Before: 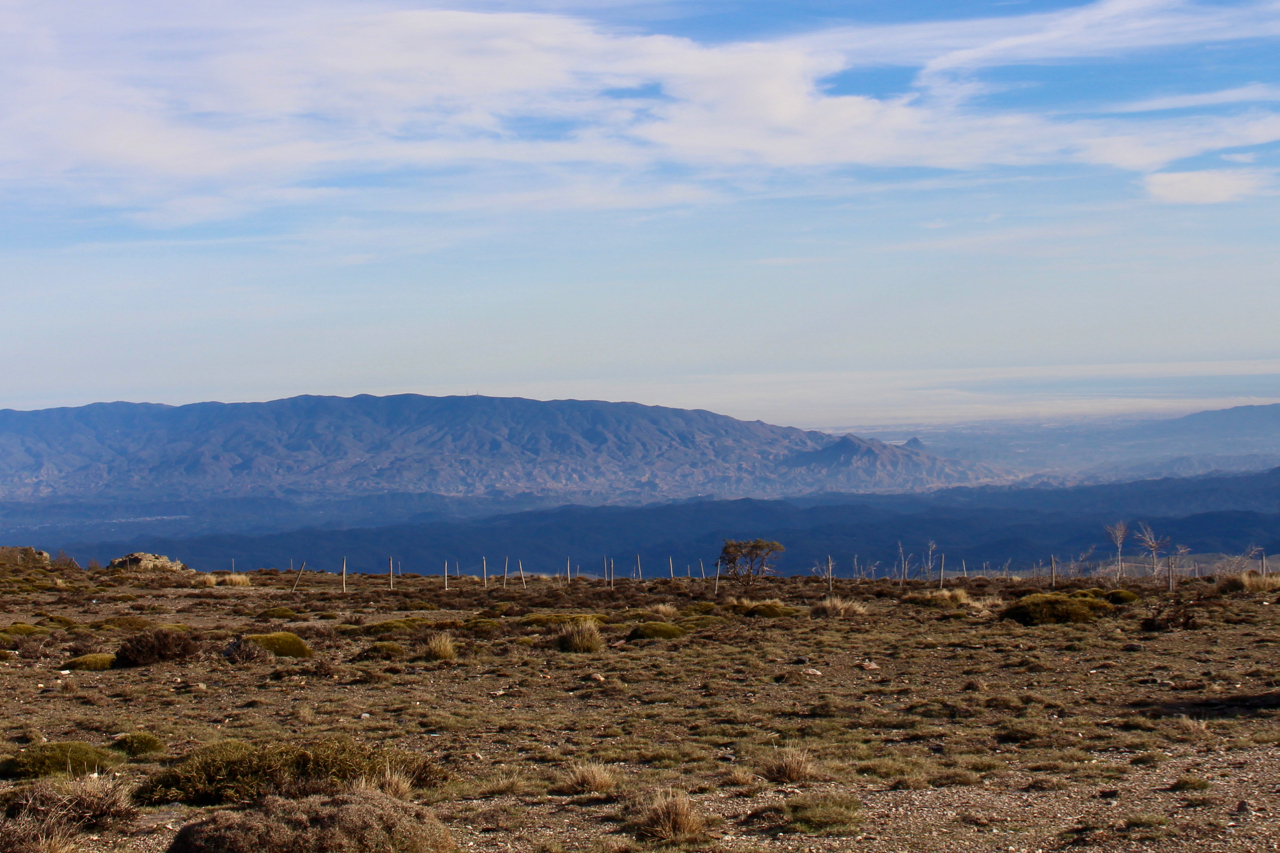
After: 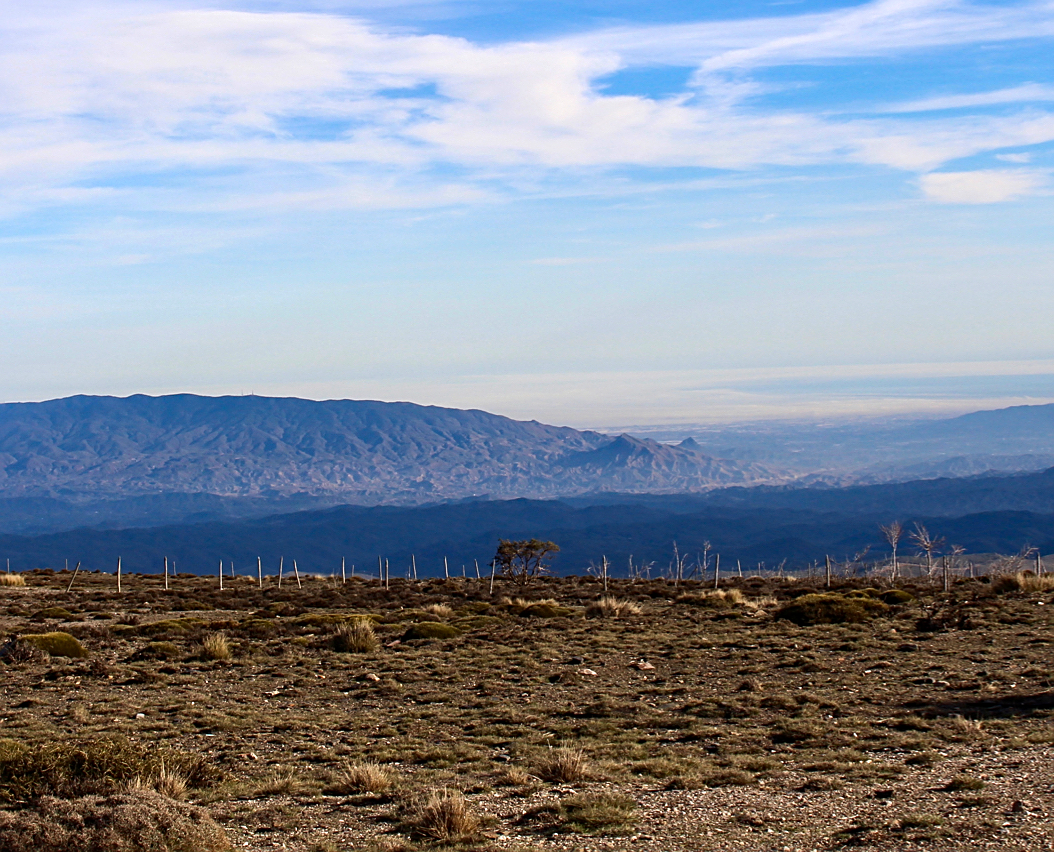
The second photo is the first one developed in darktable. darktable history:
crop: left 17.582%, bottom 0.031%
sharpen: on, module defaults
tone equalizer: -8 EV -0.417 EV, -7 EV -0.389 EV, -6 EV -0.333 EV, -5 EV -0.222 EV, -3 EV 0.222 EV, -2 EV 0.333 EV, -1 EV 0.389 EV, +0 EV 0.417 EV, edges refinement/feathering 500, mask exposure compensation -1.57 EV, preserve details no
haze removal: compatibility mode true, adaptive false
